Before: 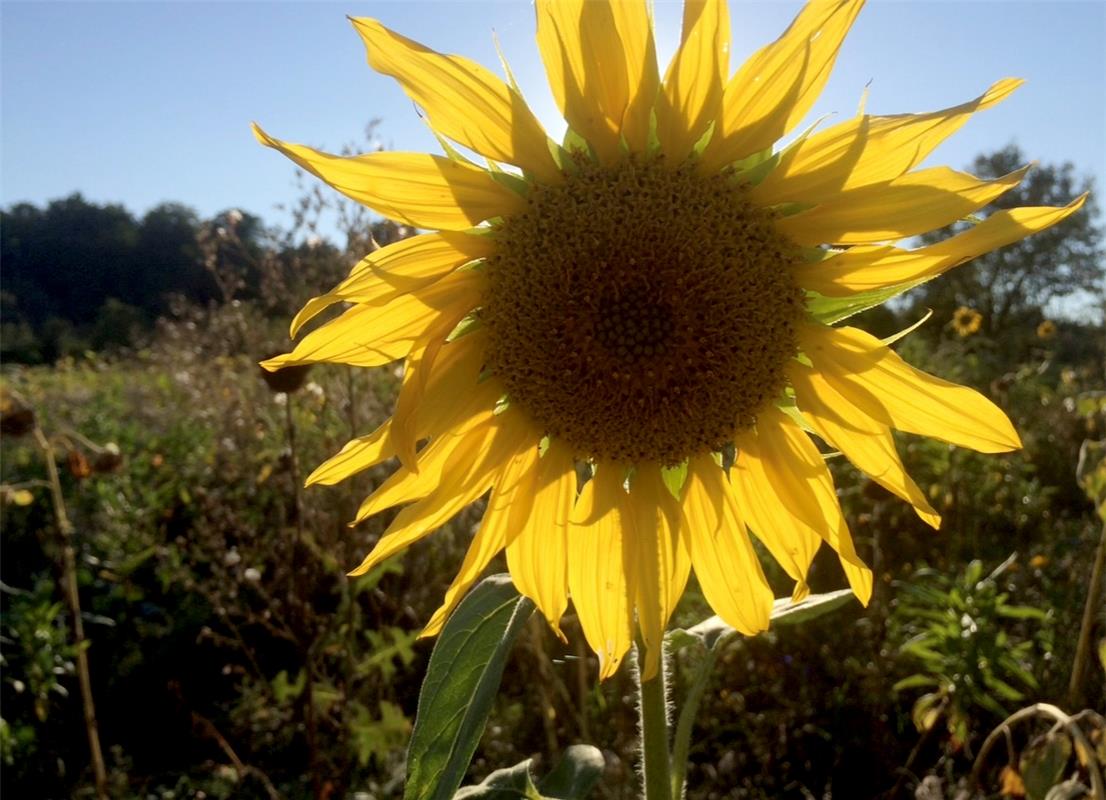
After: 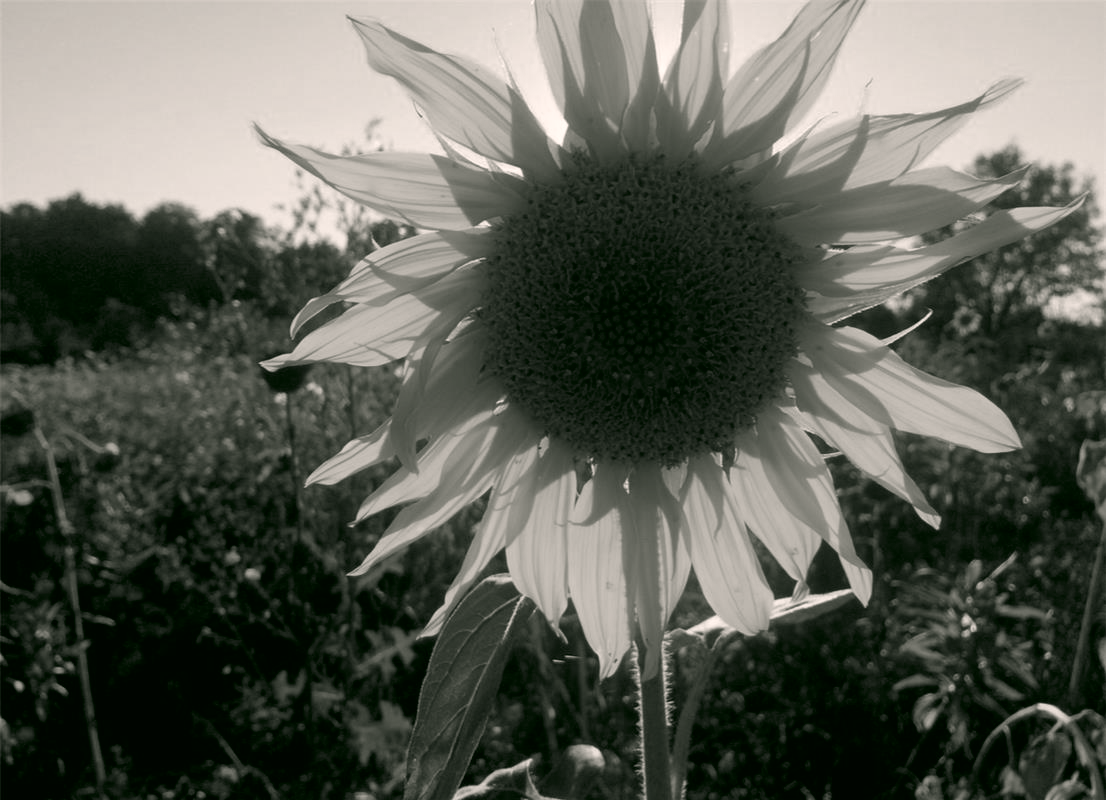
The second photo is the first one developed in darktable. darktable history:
color calibration: output gray [0.18, 0.41, 0.41, 0], illuminant as shot in camera, x 0.366, y 0.378, temperature 4422.02 K, saturation algorithm version 1 (2020)
color zones: curves: ch0 [(0, 0.5) (0.143, 0.5) (0.286, 0.5) (0.429, 0.5) (0.571, 0.5) (0.714, 0.476) (0.857, 0.5) (1, 0.5)]; ch2 [(0, 0.5) (0.143, 0.5) (0.286, 0.5) (0.429, 0.5) (0.571, 0.5) (0.714, 0.487) (0.857, 0.5) (1, 0.5)]
color correction: highlights a* 4.09, highlights b* 4.91, shadows a* -7.05, shadows b* 4.95
